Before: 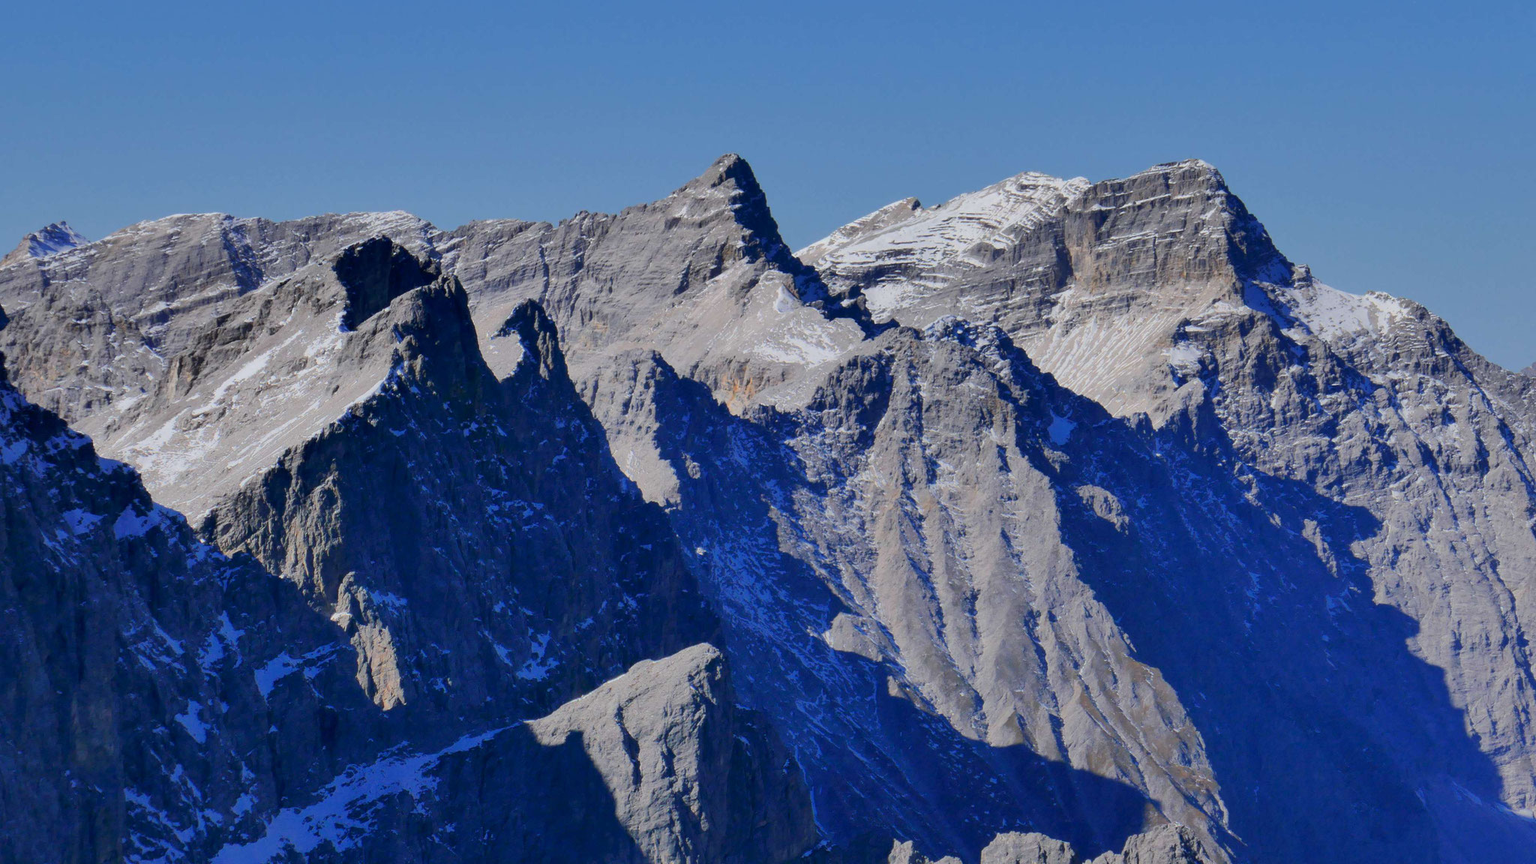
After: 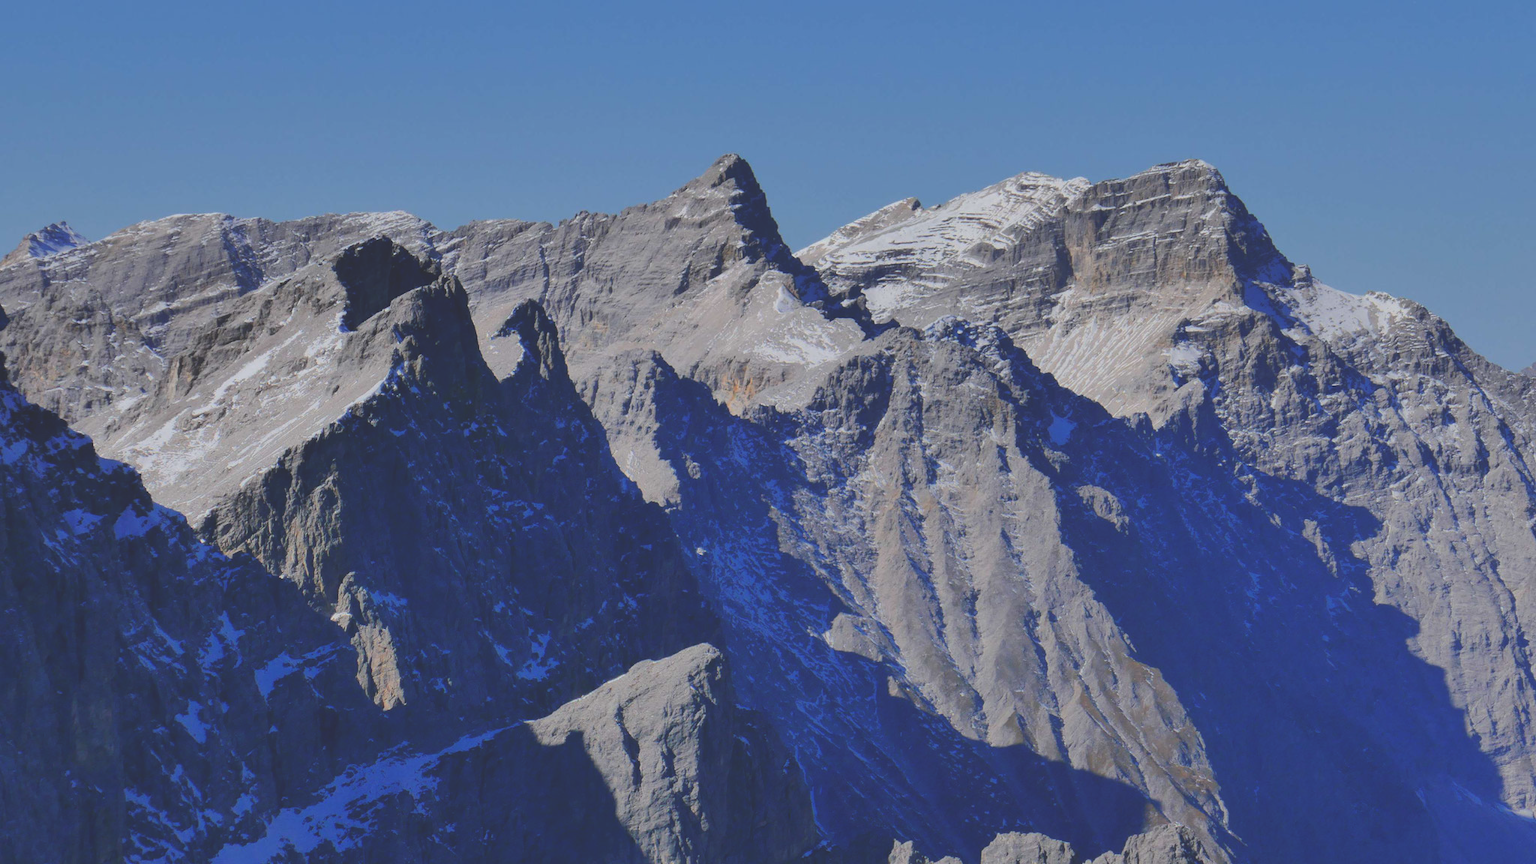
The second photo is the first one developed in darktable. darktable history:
exposure: black level correction -0.025, exposure -0.118 EV, compensate highlight preservation false
local contrast: mode bilateral grid, contrast 100, coarseness 100, detail 89%, midtone range 0.2
